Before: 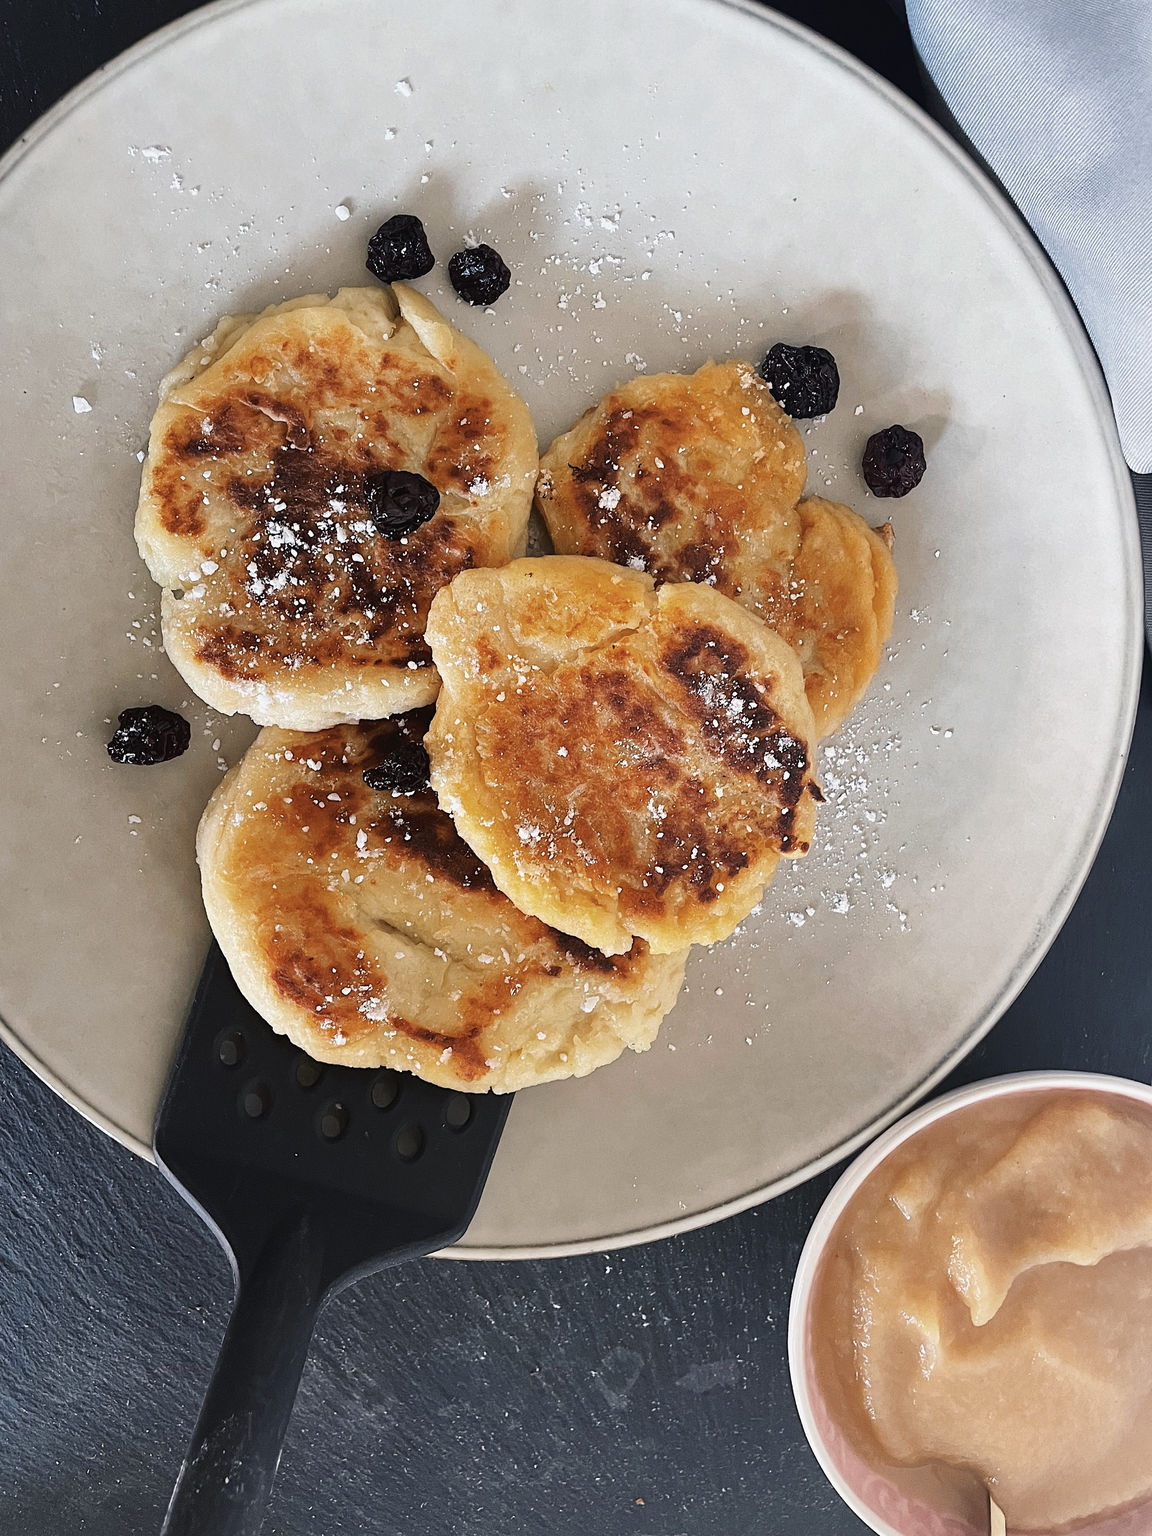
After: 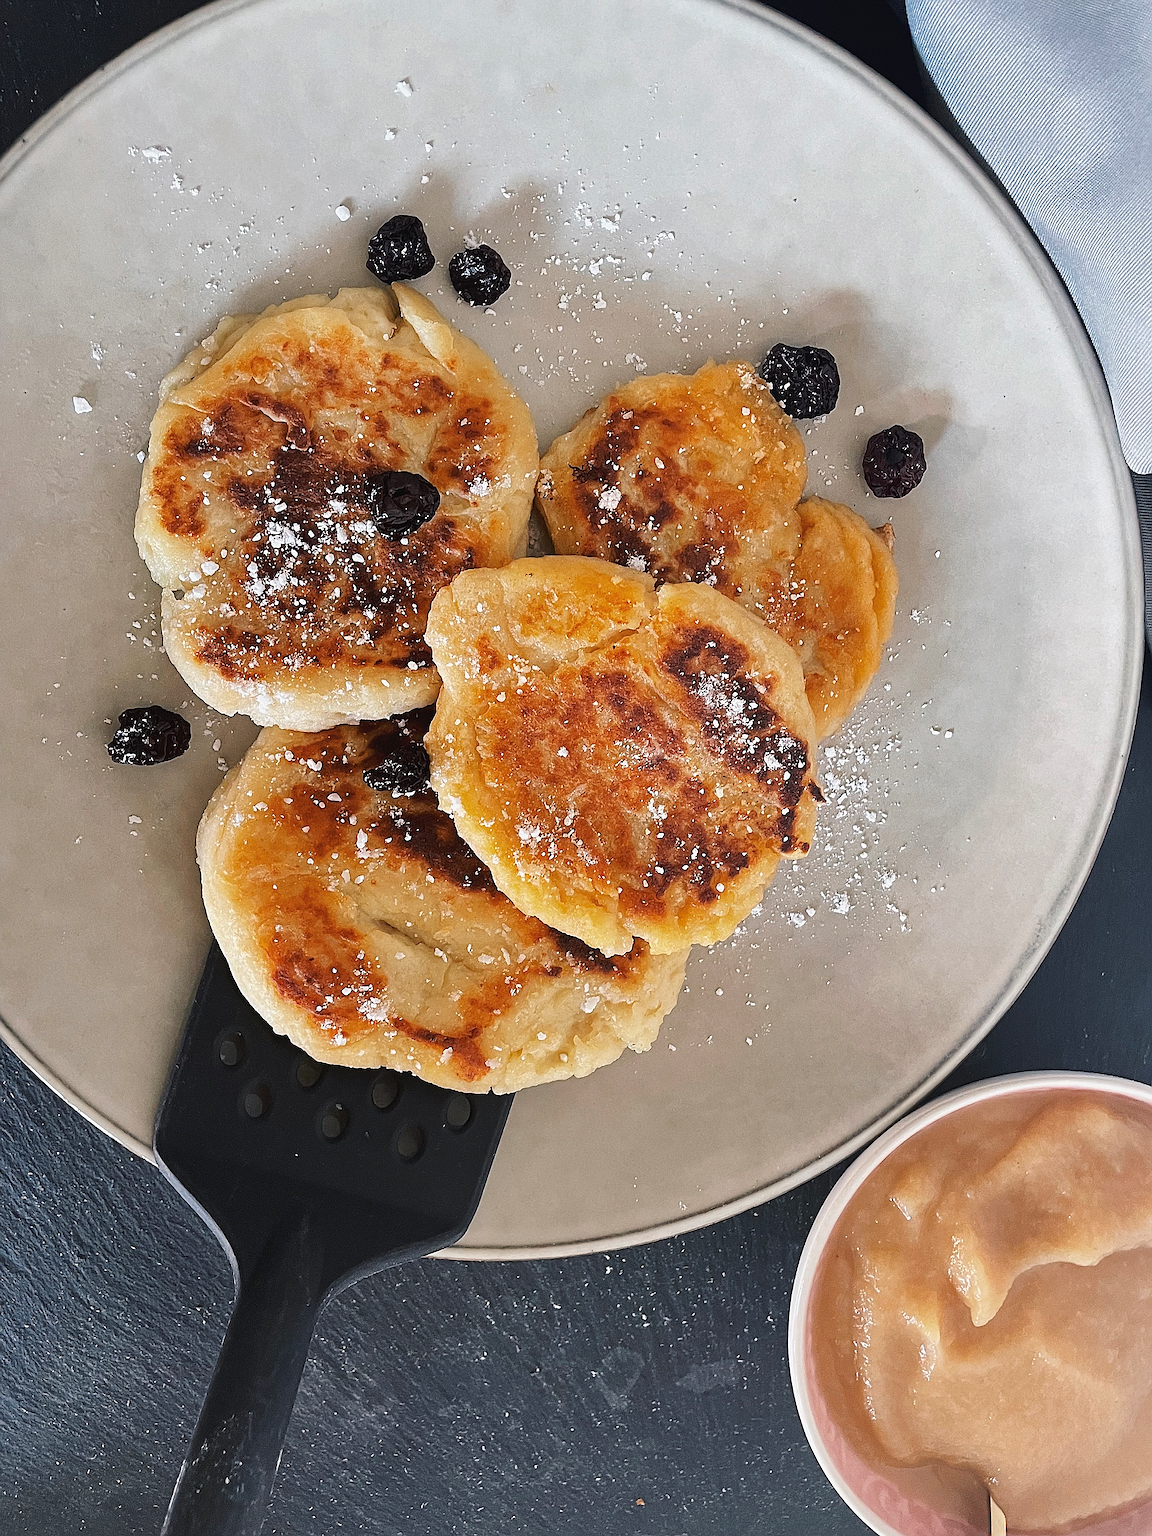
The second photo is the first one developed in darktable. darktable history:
sharpen: radius 1.4, amount 1.25, threshold 0.7
shadows and highlights: shadows 10, white point adjustment 1, highlights -40
